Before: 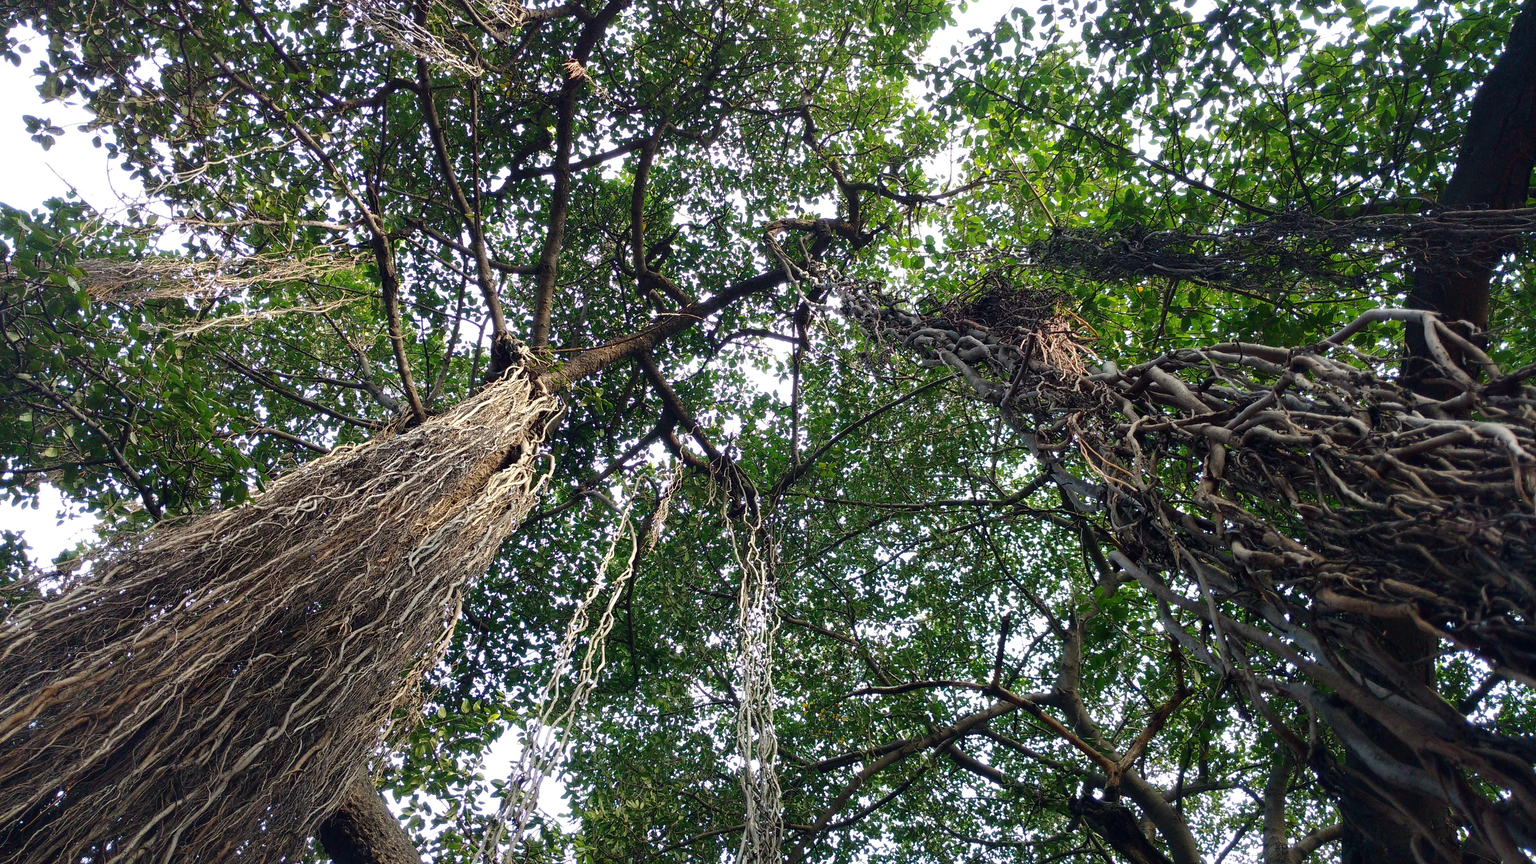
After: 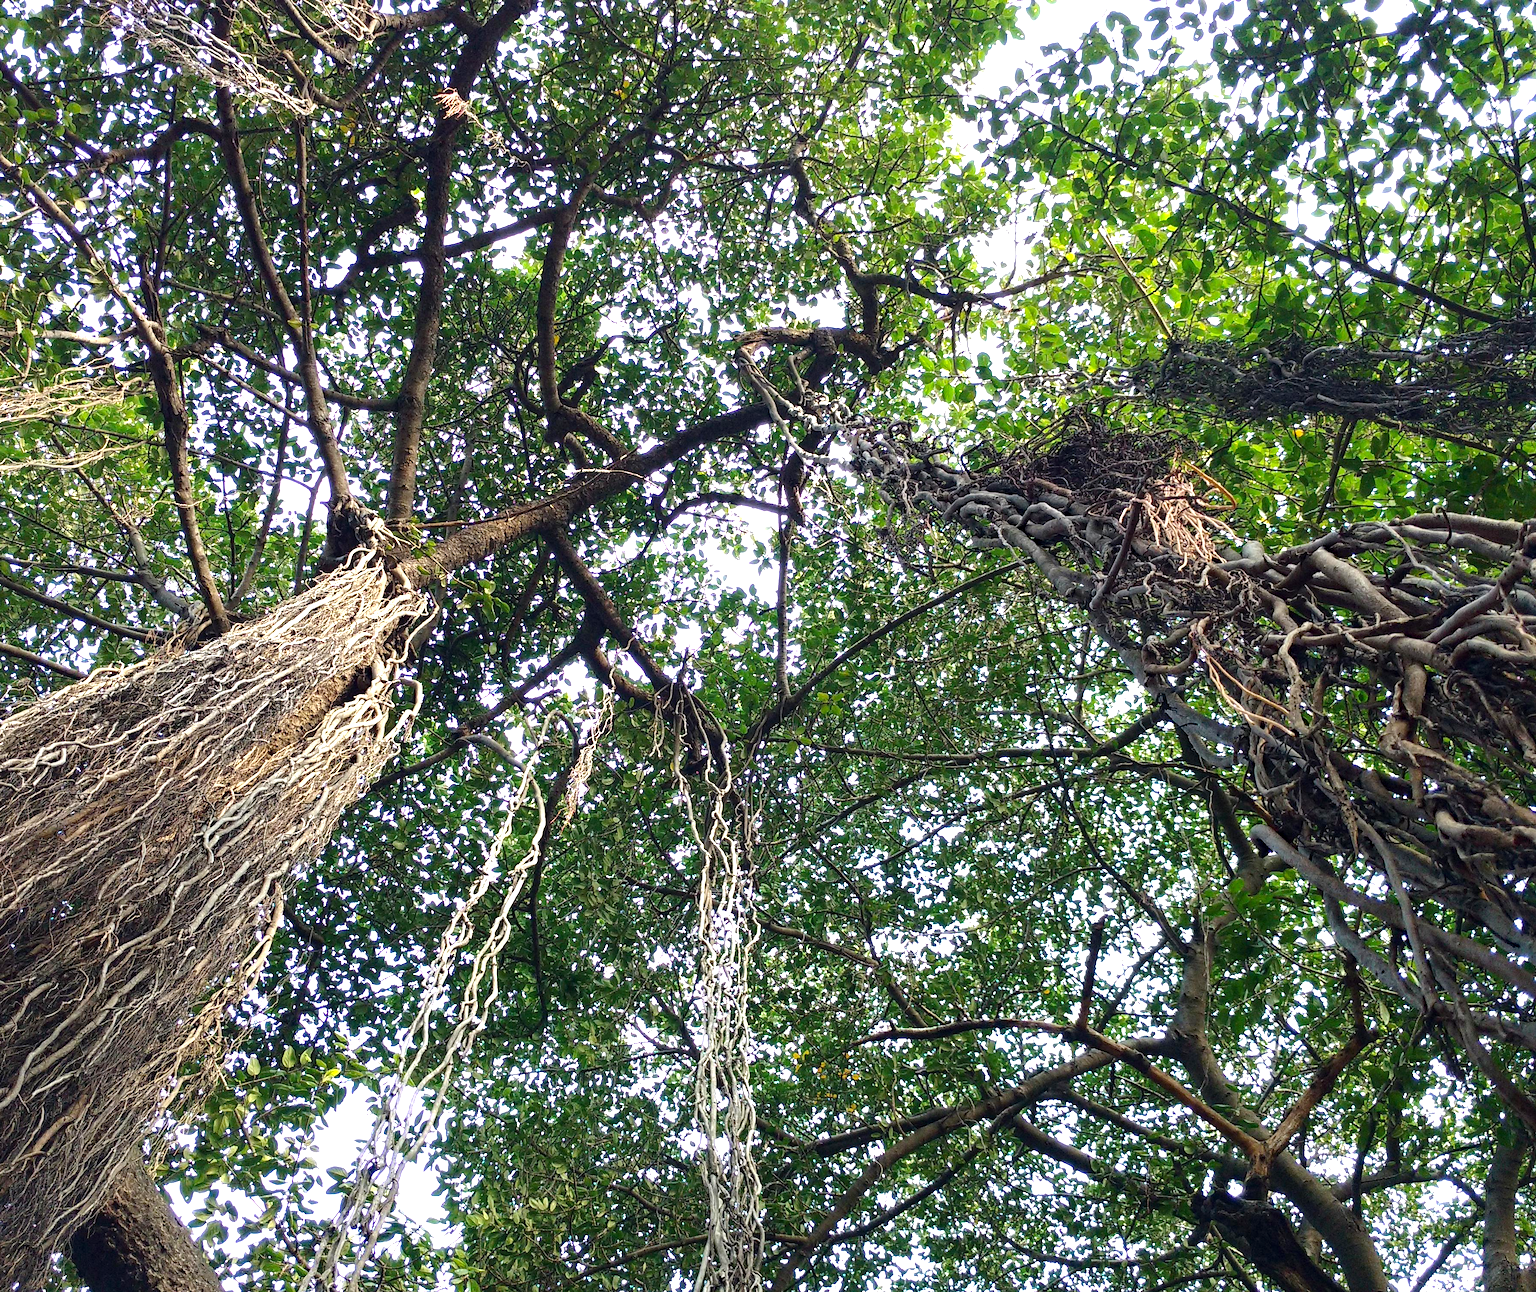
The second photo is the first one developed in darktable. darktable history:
exposure: black level correction 0, exposure 0.695 EV, compensate highlight preservation false
crop and rotate: left 17.775%, right 15.419%
haze removal: strength 0.301, distance 0.249, compatibility mode true, adaptive false
